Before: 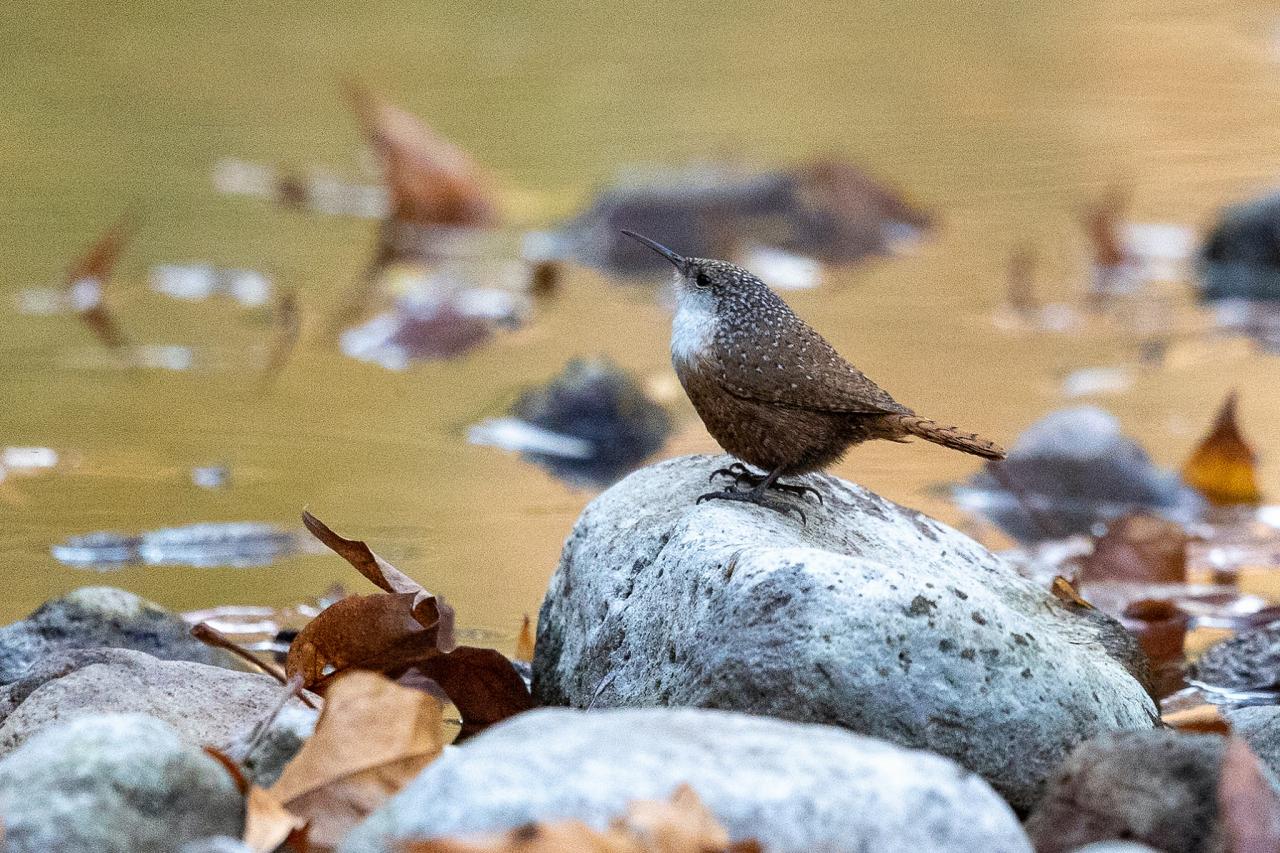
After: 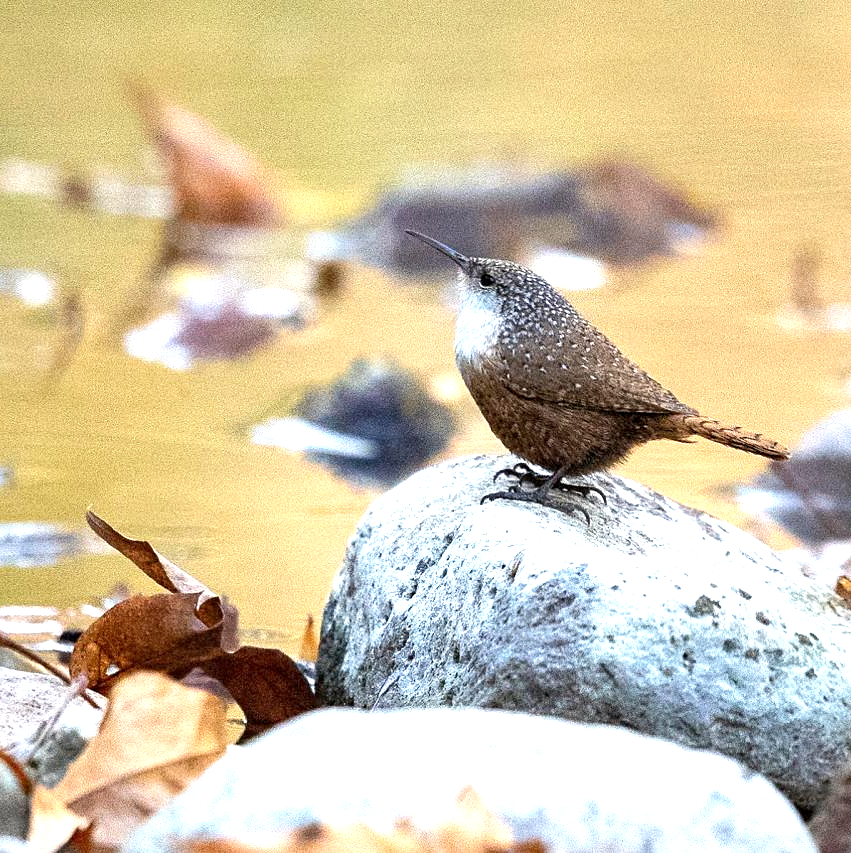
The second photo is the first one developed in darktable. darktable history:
sharpen: amount 0.2
crop: left 16.899%, right 16.556%
color calibration: x 0.342, y 0.356, temperature 5122 K
exposure: black level correction 0.001, exposure 0.955 EV, compensate exposure bias true, compensate highlight preservation false
